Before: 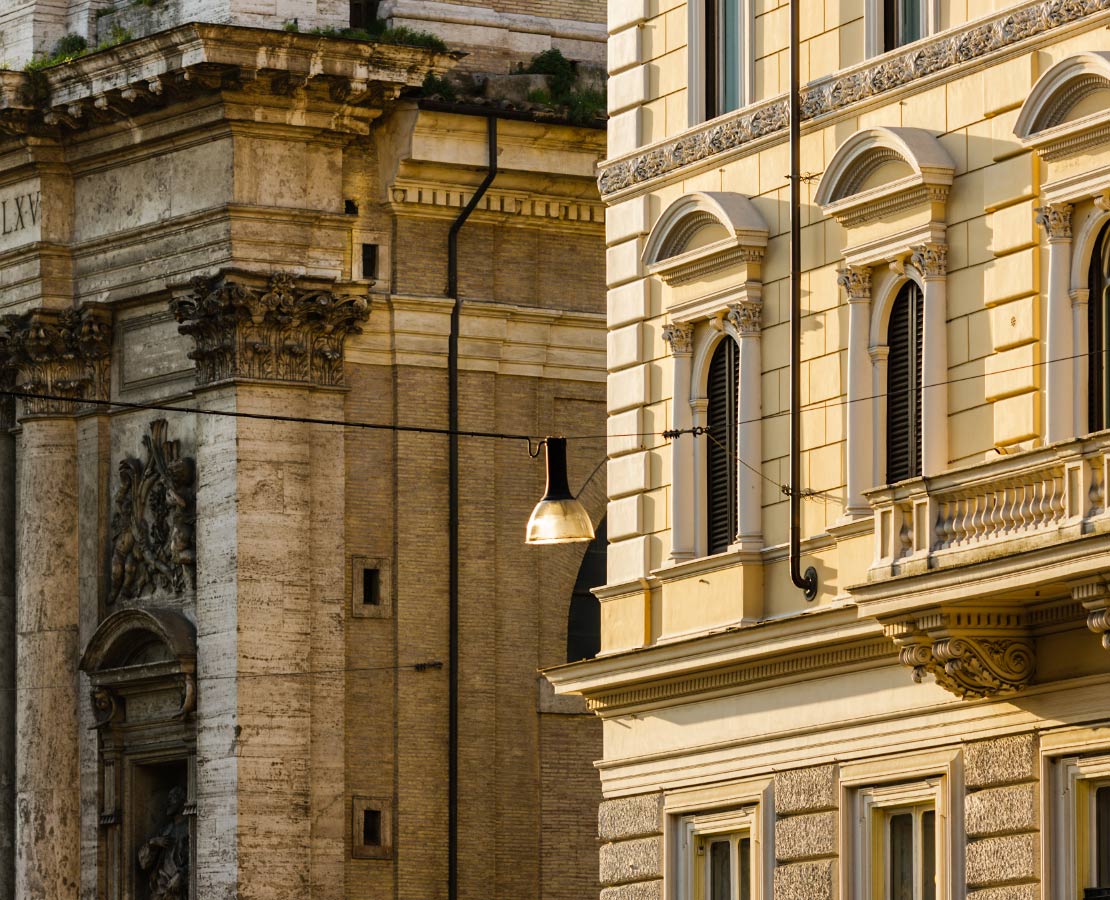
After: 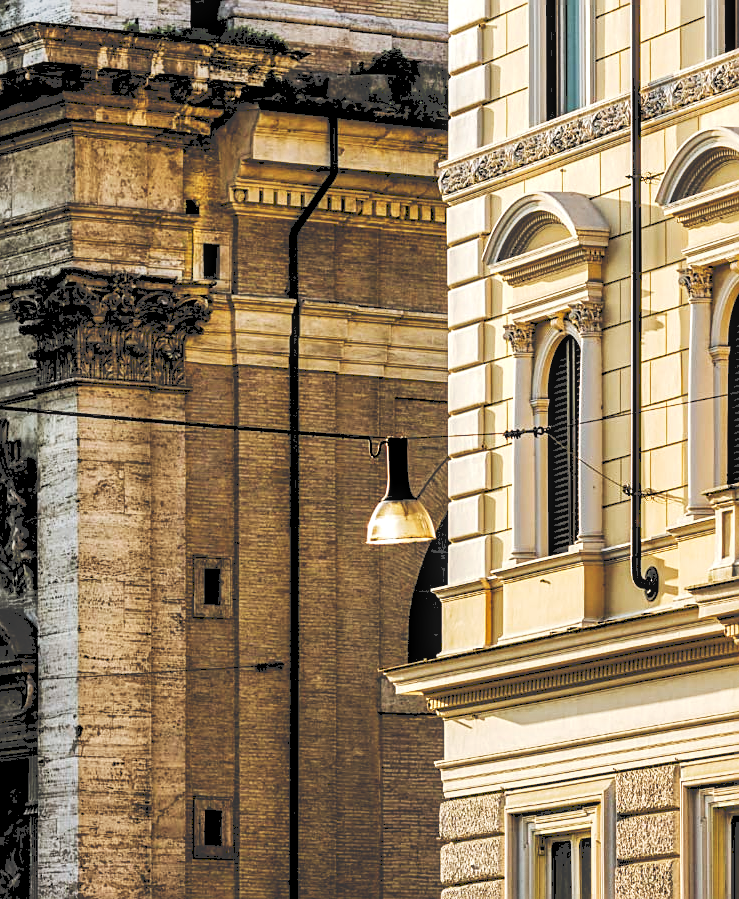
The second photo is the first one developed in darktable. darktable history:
sharpen: on, module defaults
color calibration: x 0.355, y 0.367, temperature 4700.38 K
local contrast: on, module defaults
rgb levels: levels [[0.013, 0.434, 0.89], [0, 0.5, 1], [0, 0.5, 1]]
tone curve: curves: ch0 [(0, 0) (0.003, 0.235) (0.011, 0.235) (0.025, 0.235) (0.044, 0.235) (0.069, 0.235) (0.1, 0.237) (0.136, 0.239) (0.177, 0.243) (0.224, 0.256) (0.277, 0.287) (0.335, 0.329) (0.399, 0.391) (0.468, 0.476) (0.543, 0.574) (0.623, 0.683) (0.709, 0.778) (0.801, 0.869) (0.898, 0.924) (1, 1)], preserve colors none
crop and rotate: left 14.385%, right 18.948%
